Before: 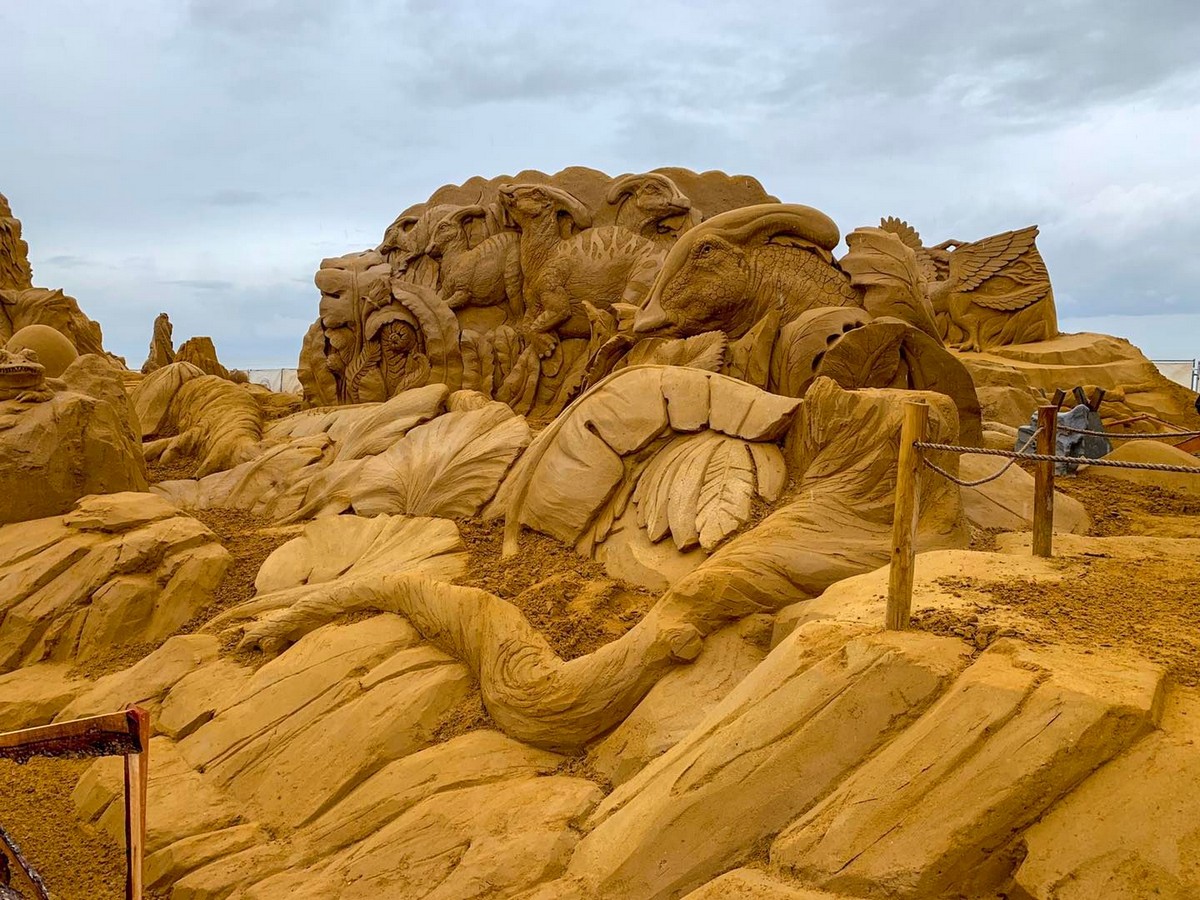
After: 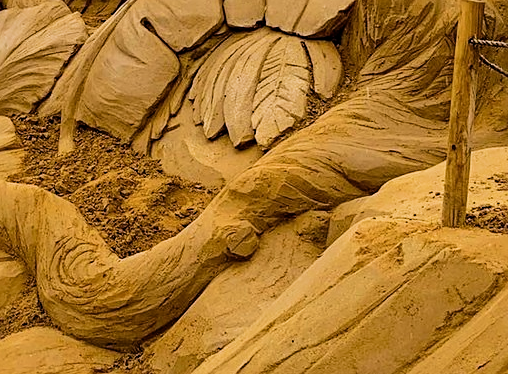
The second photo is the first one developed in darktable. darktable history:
filmic rgb: black relative exposure -5.04 EV, white relative exposure 3.99 EV, hardness 2.88, contrast 1.3, highlights saturation mix -29.04%
crop: left 37.01%, top 44.865%, right 20.575%, bottom 13.536%
sharpen: on, module defaults
